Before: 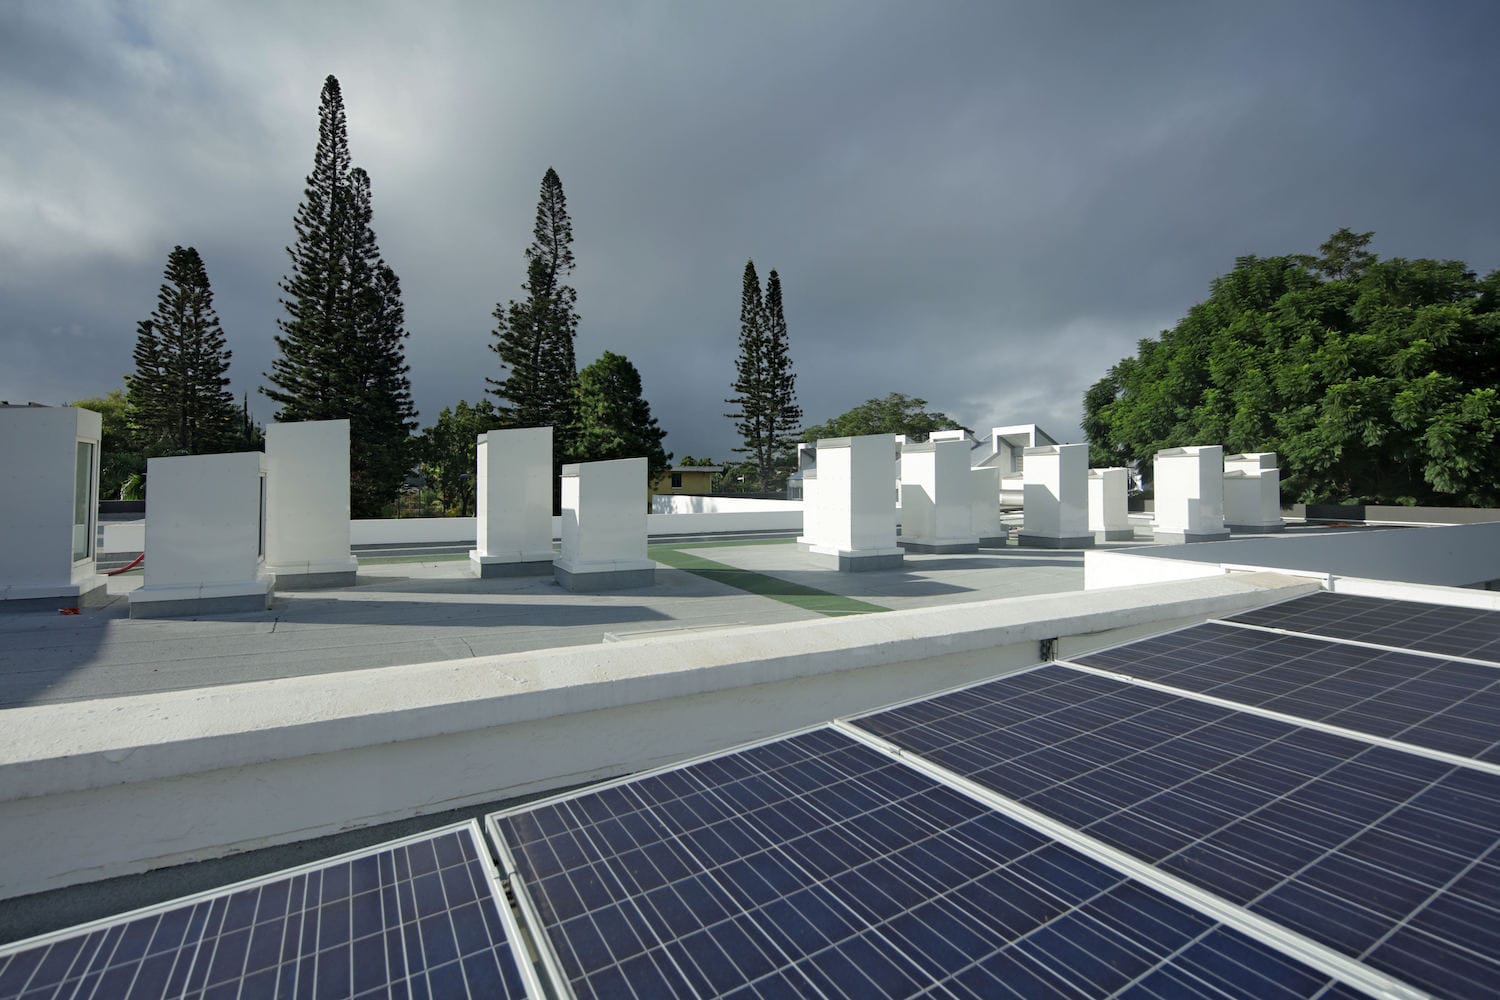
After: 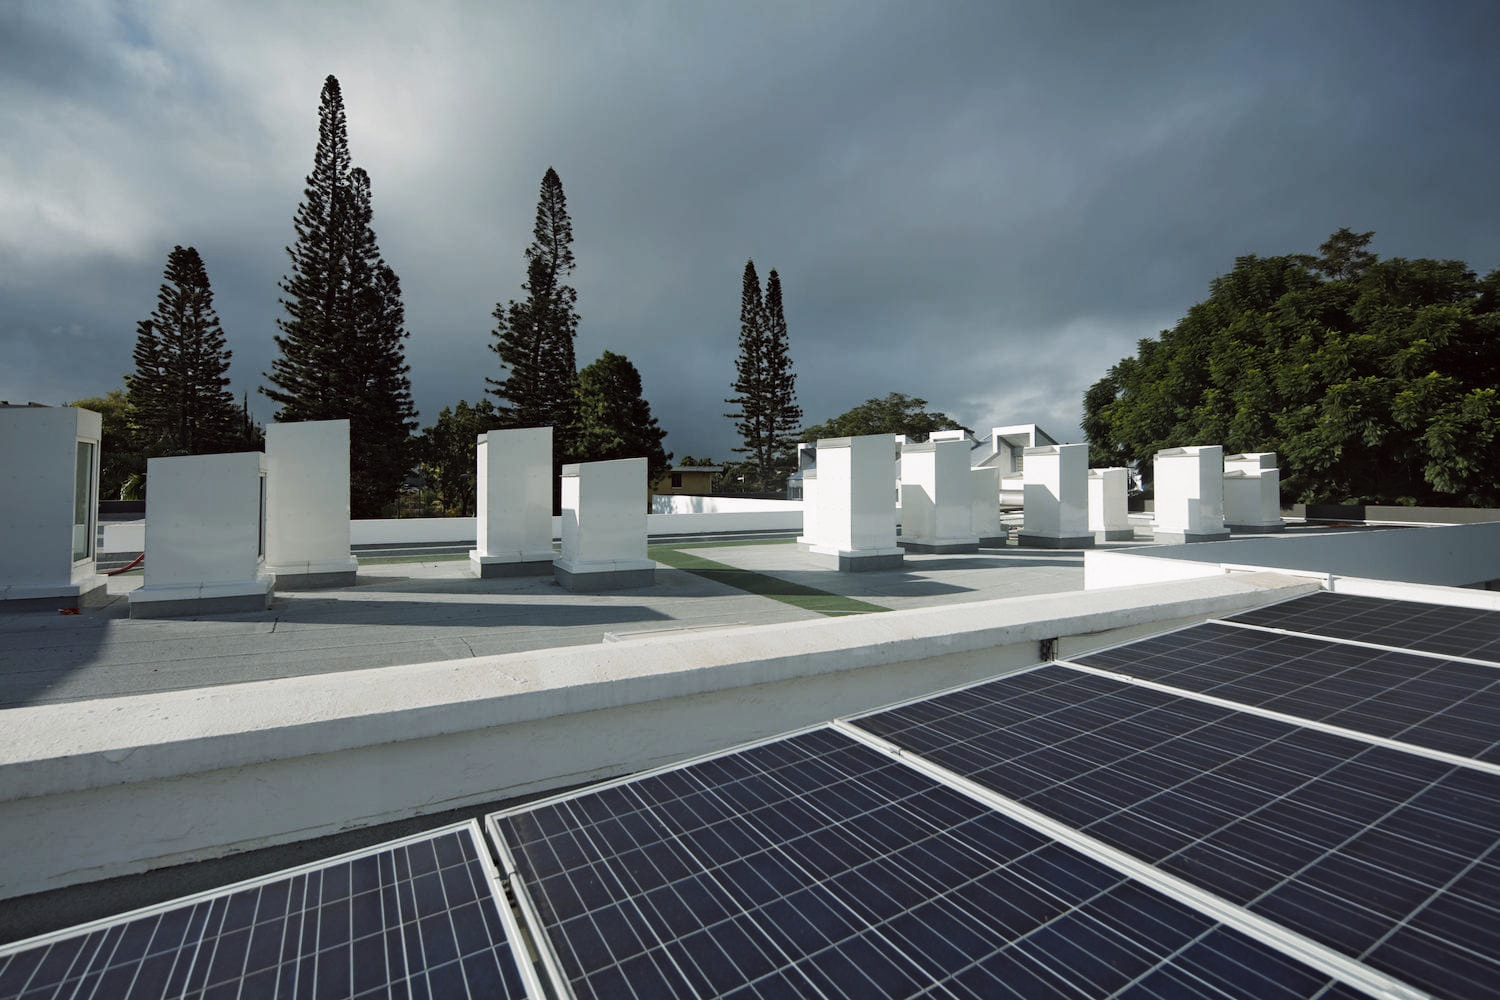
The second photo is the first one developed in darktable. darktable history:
tone curve: curves: ch0 [(0, 0) (0.003, 0.012) (0.011, 0.015) (0.025, 0.02) (0.044, 0.032) (0.069, 0.044) (0.1, 0.063) (0.136, 0.085) (0.177, 0.121) (0.224, 0.159) (0.277, 0.207) (0.335, 0.261) (0.399, 0.328) (0.468, 0.41) (0.543, 0.506) (0.623, 0.609) (0.709, 0.719) (0.801, 0.82) (0.898, 0.907) (1, 1)], preserve colors none
color look up table: target L [96.6, 77.42, 87.42, 78.21, 70.94, 85.97, 72.7, 72.92, 74.8, 63.61, 58.09, 61.02, 43.32, 40.42, 43.67, 6.78, 200.45, 82.5, 71.34, 64.21, 55.06, 58.37, 45.48, 46.12, 38.68, 31.09, 26.99, 15.15, 91.32, 82.05, 72.07, 63.14, 62.98, 62.87, 52.42, 50.34, 47.1, 36.68, 32.41, 34.44, 21.64, 11.56, 6.46, 1.515, 94.34, 68.19, 61.27, 53.39, 30.9], target a [0.542, 20.41, 3.653, 9.325, -8.769, -39.66, -25.31, 17.23, -19.5, -6.786, -36.11, -0.352, -29.46, -8.839, -16.46, -7.316, 0, 19.28, 28.52, 43.66, 14.61, 21.96, 30.62, 51.59, 48.69, 5.979, 32.78, 30.56, 5.193, 29.2, 2.105, 47.46, 50.42, 10.3, 27.32, 15.17, 40.78, 27.07, 13.51, 13.42, 32.47, 19.36, 20.26, 5.929, -8.509, -12.89, -30.18, -18.17, -2.457], target b [3.434, 65.81, 37.22, 64.13, 57.76, 2.728, 53.94, 58.53, 25.48, 53.49, 36.76, 15.27, 37.09, 39.68, 10.89, 10.21, 0, 7.294, 49.08, 22.56, 40.15, 10.36, 40.43, 46.25, 10.27, 3.615, 32.32, 13.32, -3.37, -18.73, -12.43, -37.77, -1.337, -41.9, -13.39, -59.34, -26.64, -55.39, -31.1, -43.39, -29.21, -42.49, -22.54, -4.798, -3.126, -37.9, 0.379, -12.48, -23.75], num patches 49
